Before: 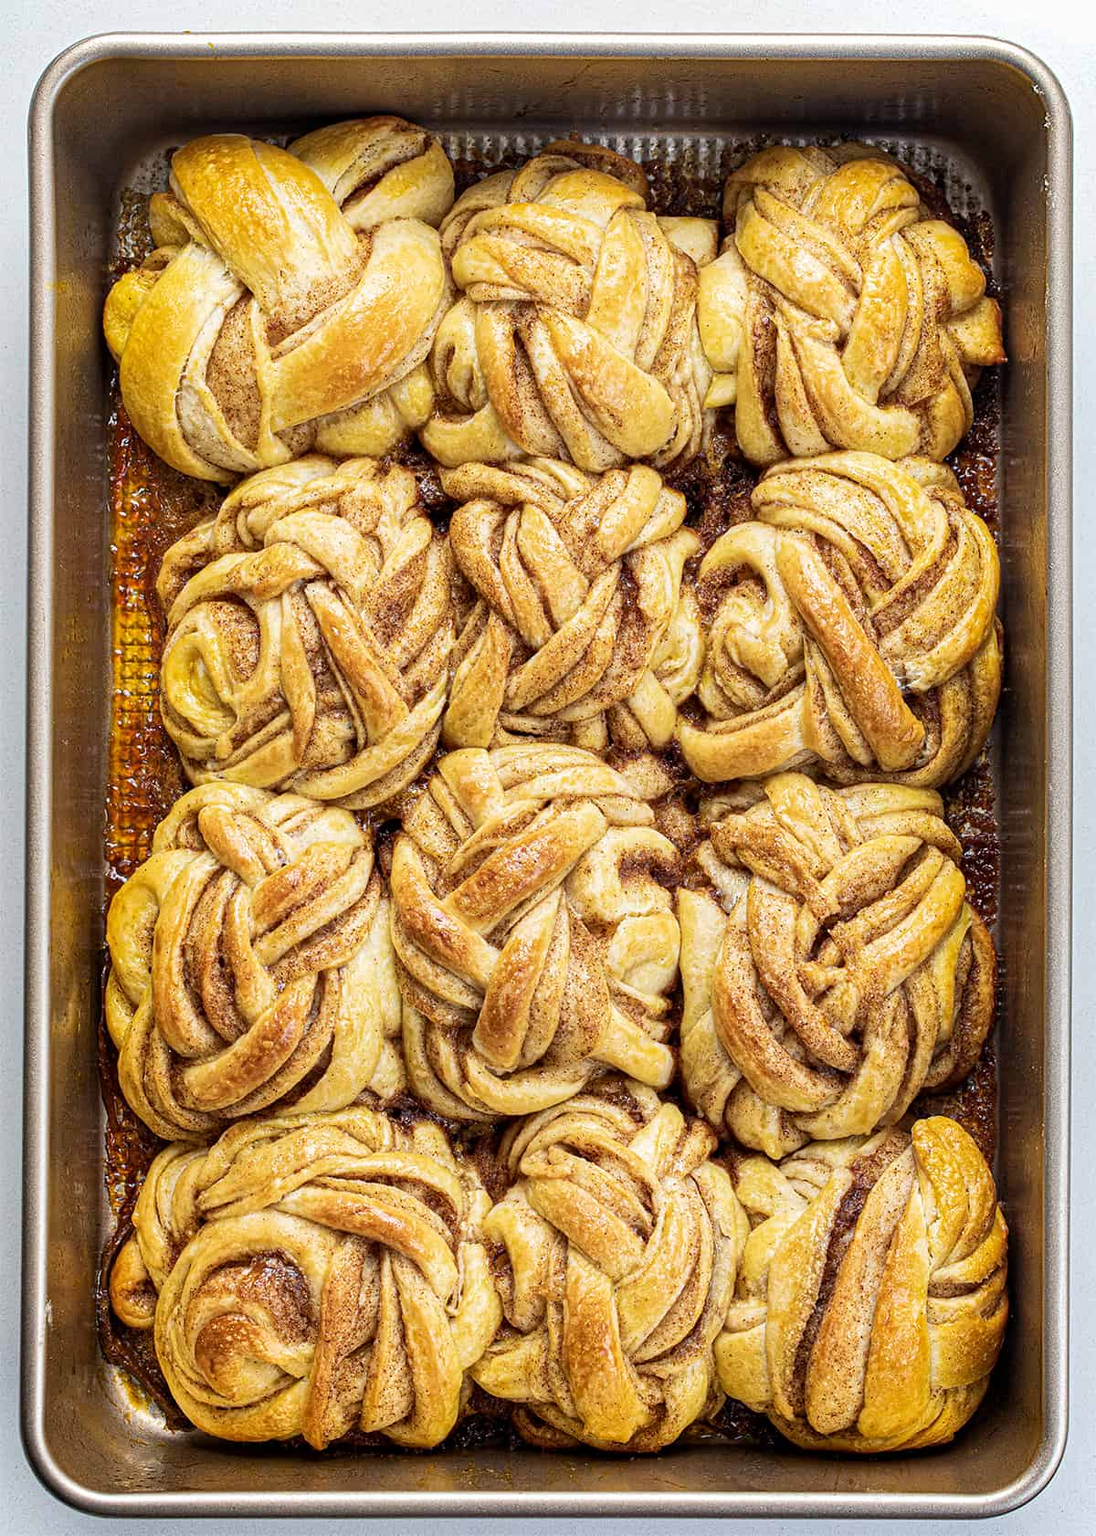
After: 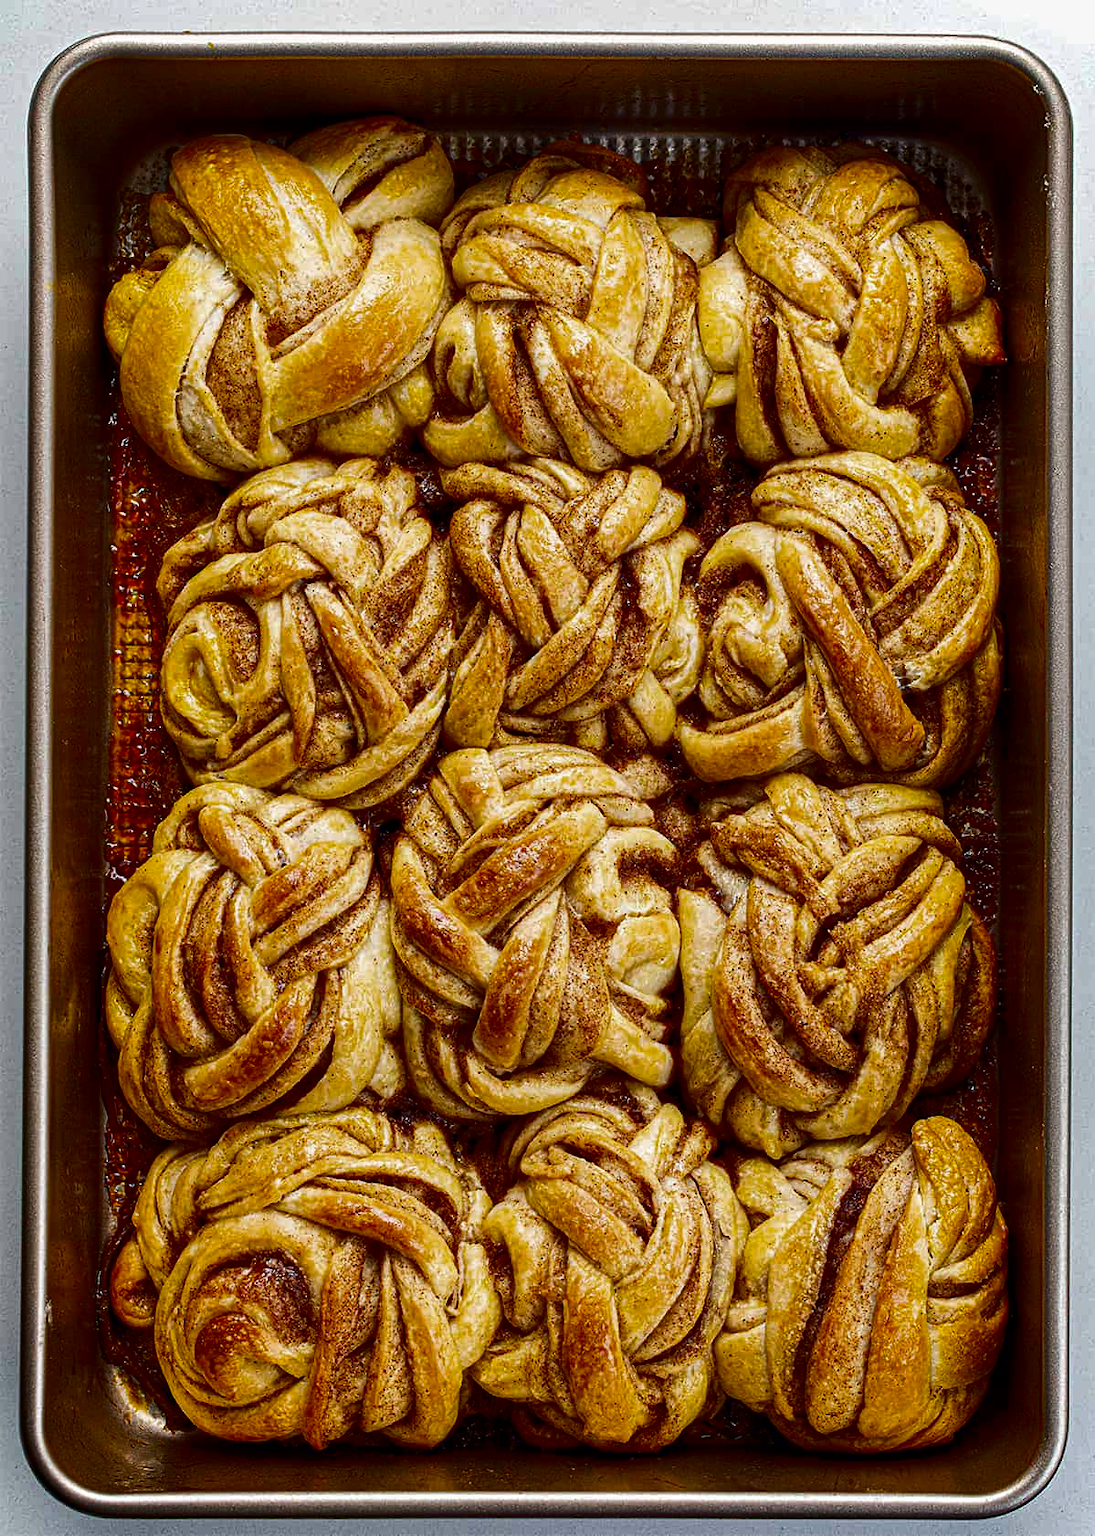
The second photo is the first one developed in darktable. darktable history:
contrast brightness saturation: brightness -0.509
